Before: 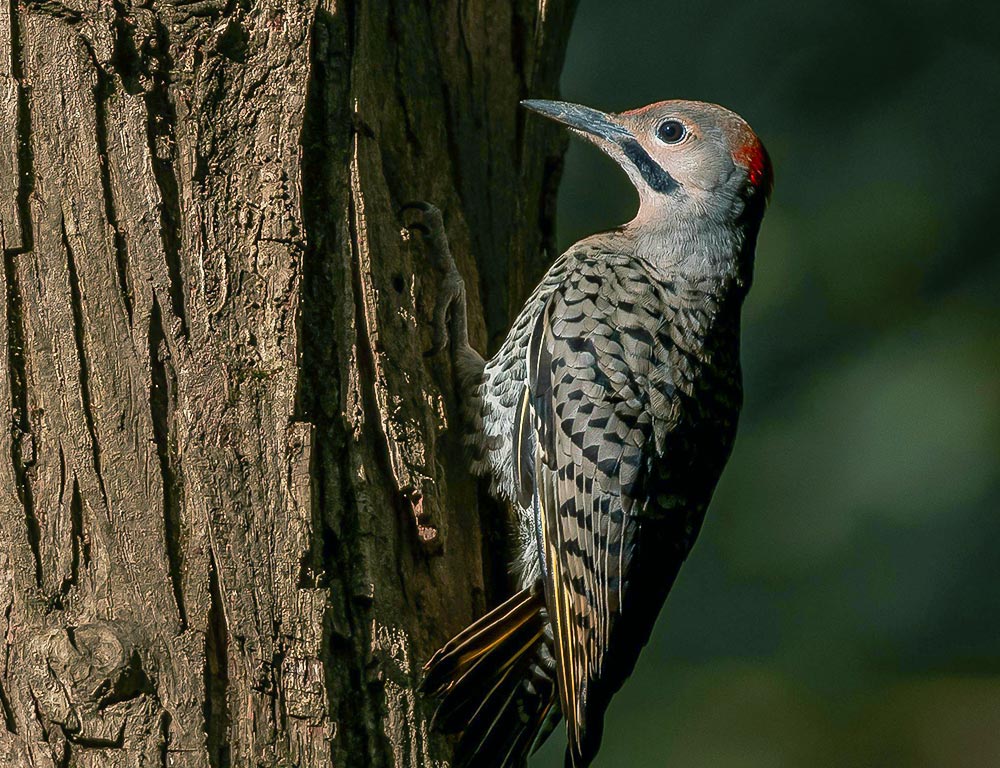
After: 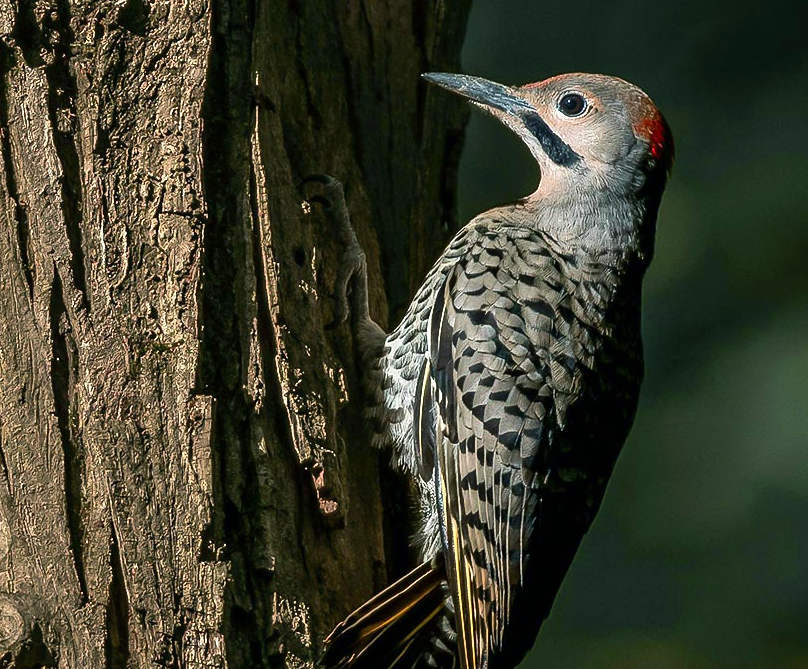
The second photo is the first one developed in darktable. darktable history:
tone equalizer: -8 EV -0.428 EV, -7 EV -0.372 EV, -6 EV -0.325 EV, -5 EV -0.193 EV, -3 EV 0.235 EV, -2 EV 0.354 EV, -1 EV 0.363 EV, +0 EV 0.434 EV, edges refinement/feathering 500, mask exposure compensation -1.57 EV, preserve details no
crop: left 9.92%, top 3.618%, right 9.267%, bottom 9.16%
